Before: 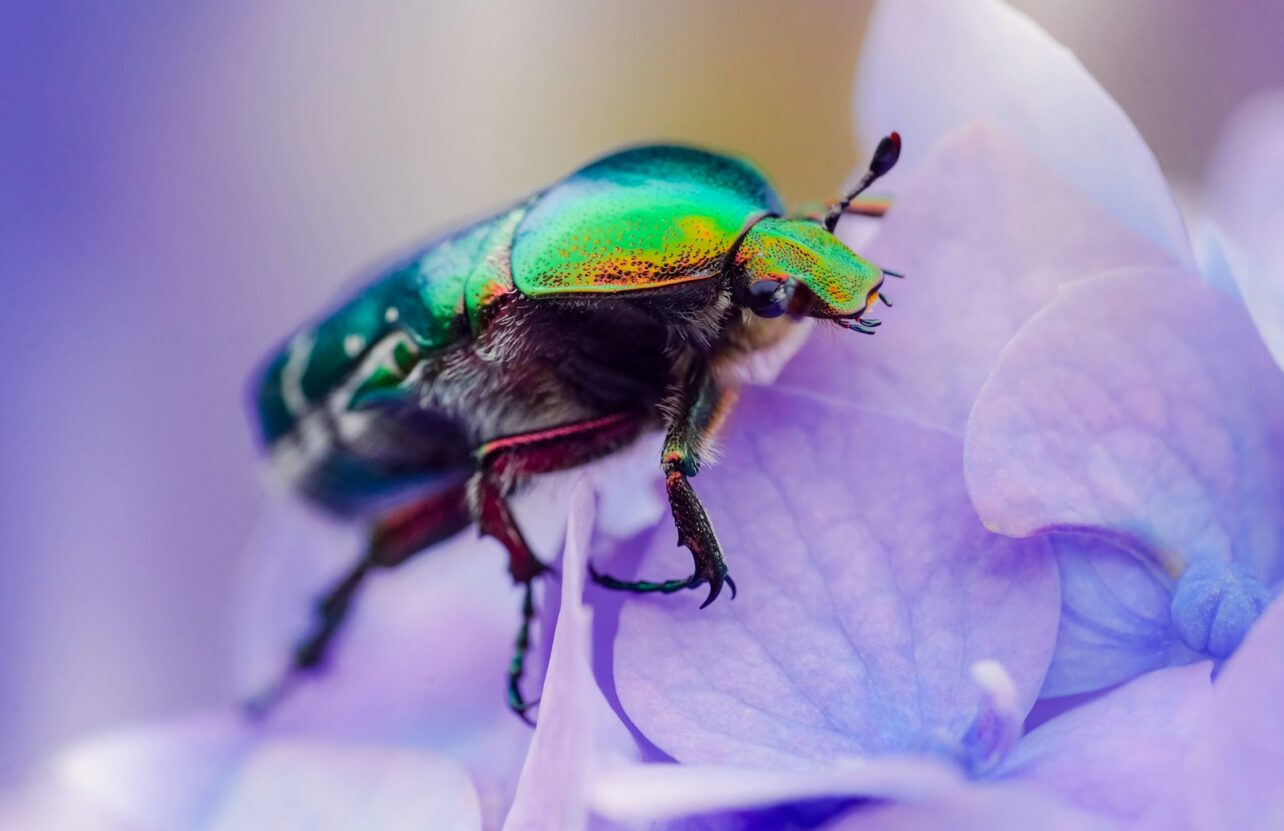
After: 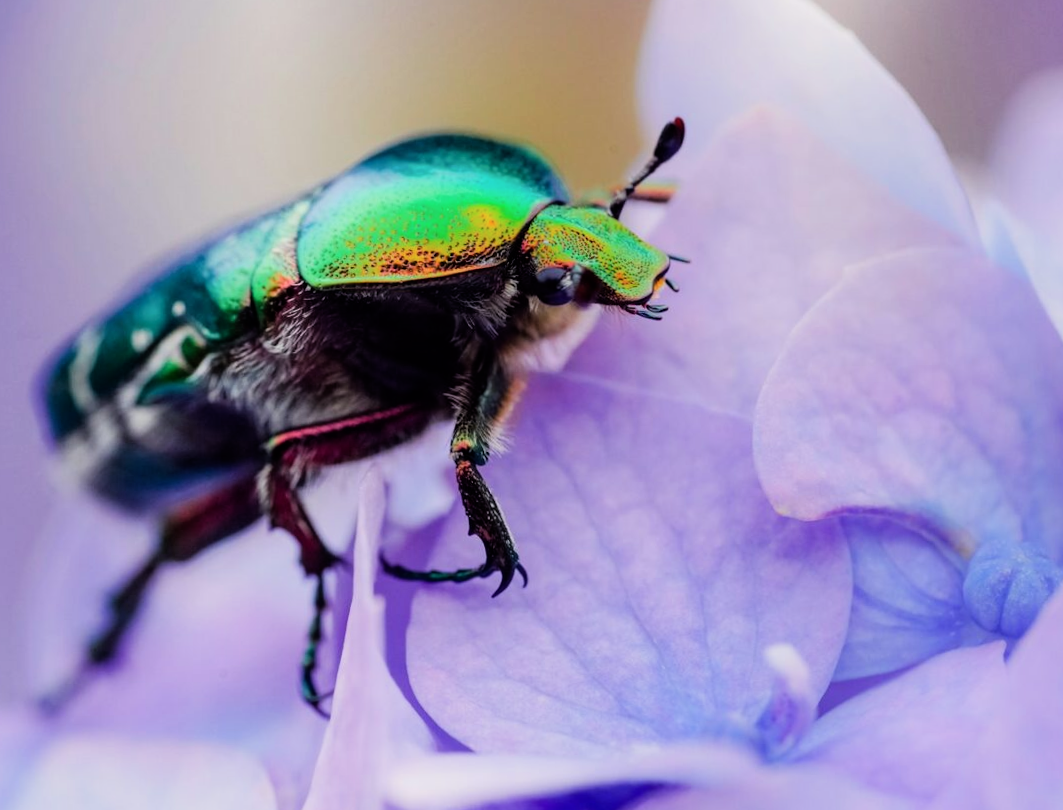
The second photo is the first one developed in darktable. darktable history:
crop: left 16.145%
rotate and perspective: rotation -1°, crop left 0.011, crop right 0.989, crop top 0.025, crop bottom 0.975
filmic rgb: black relative exposure -8.07 EV, white relative exposure 3 EV, hardness 5.35, contrast 1.25
